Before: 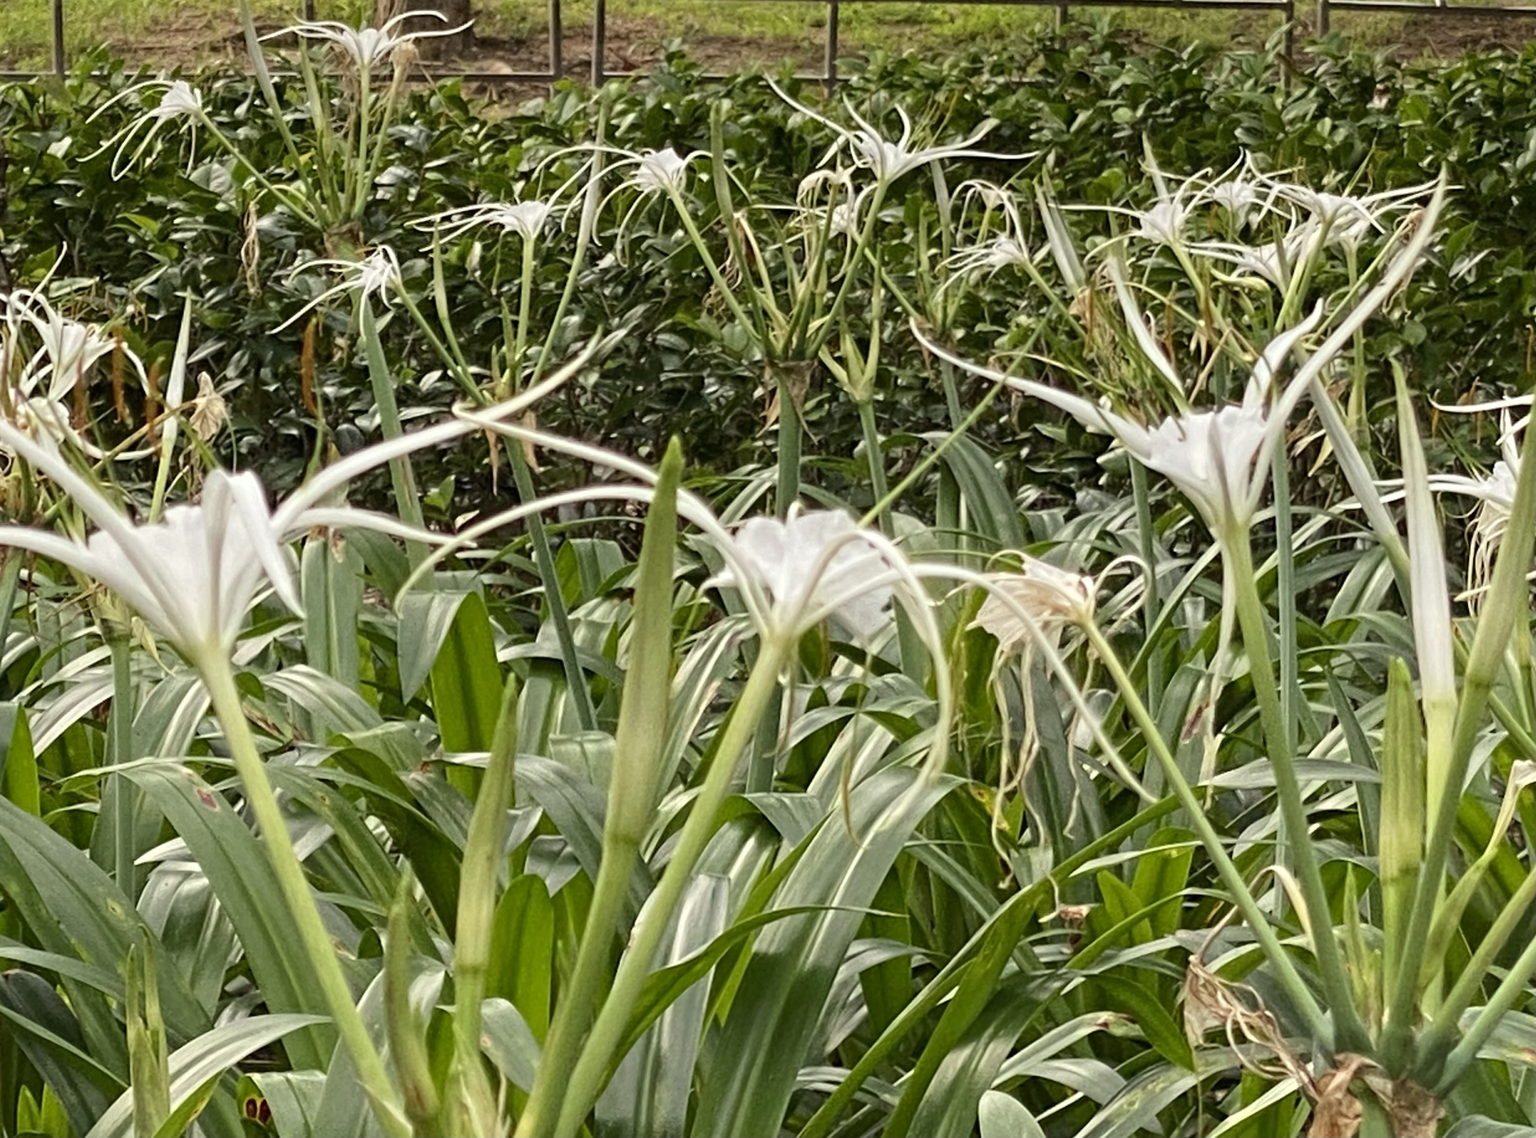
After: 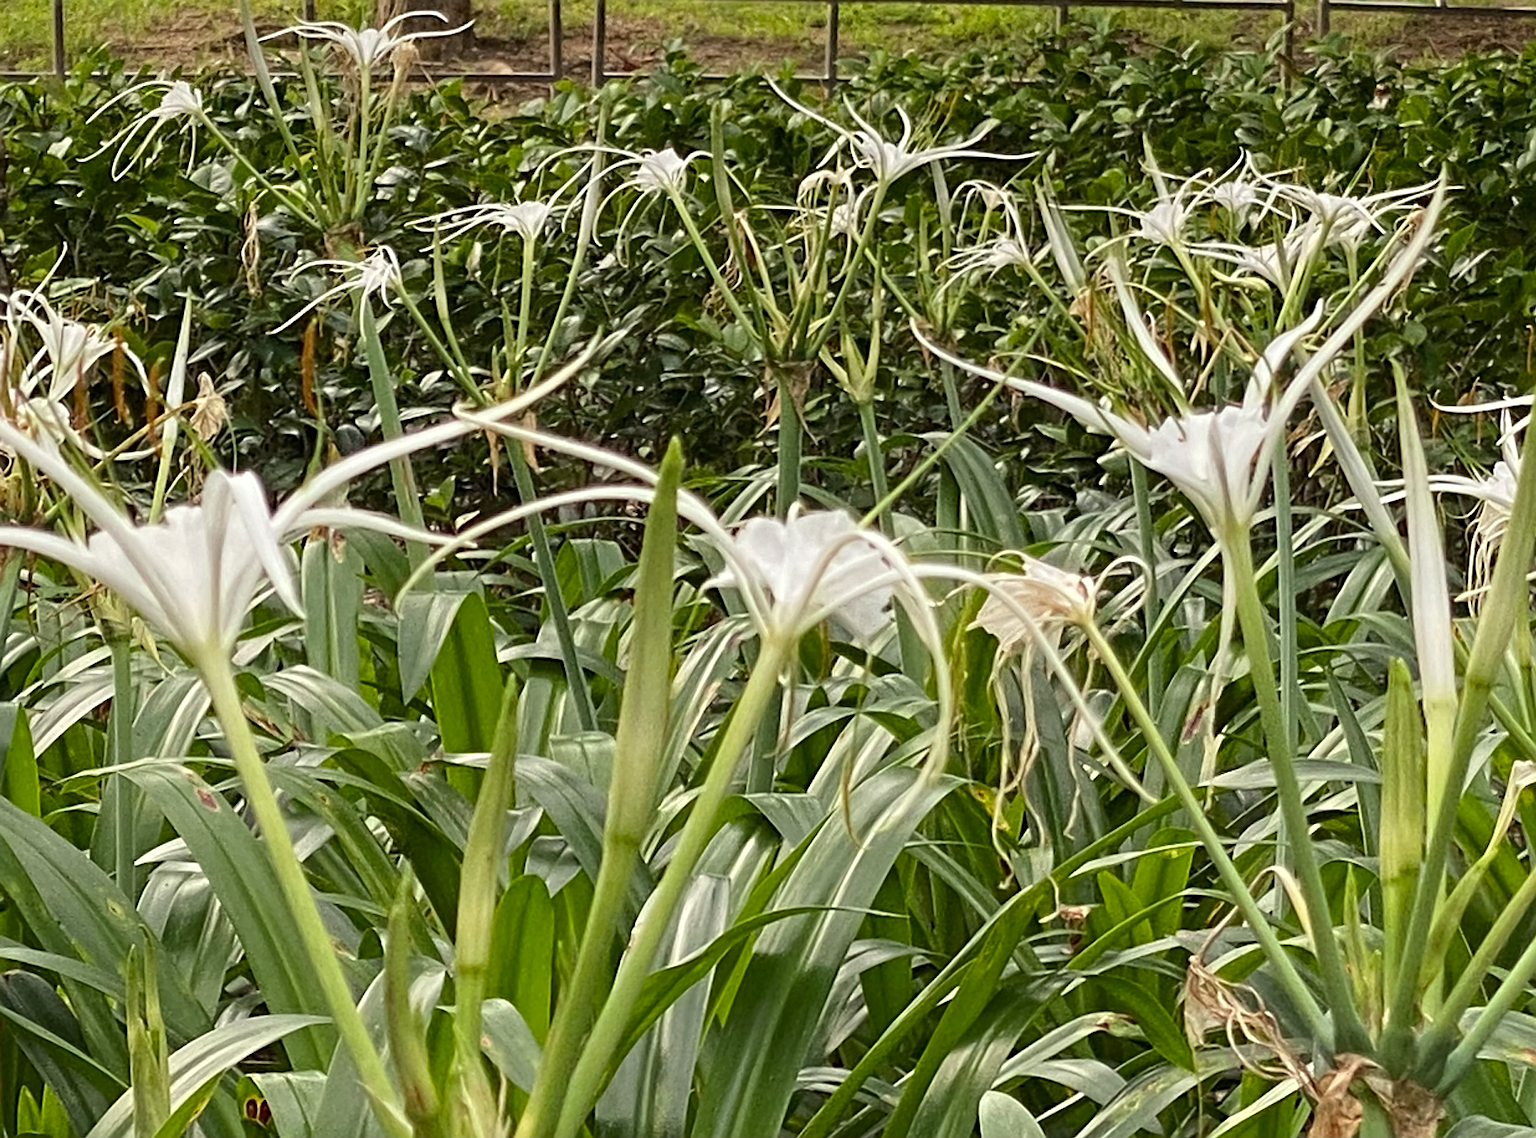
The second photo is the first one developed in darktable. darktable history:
white balance: emerald 1
sharpen: radius 4
exposure: compensate highlight preservation false
